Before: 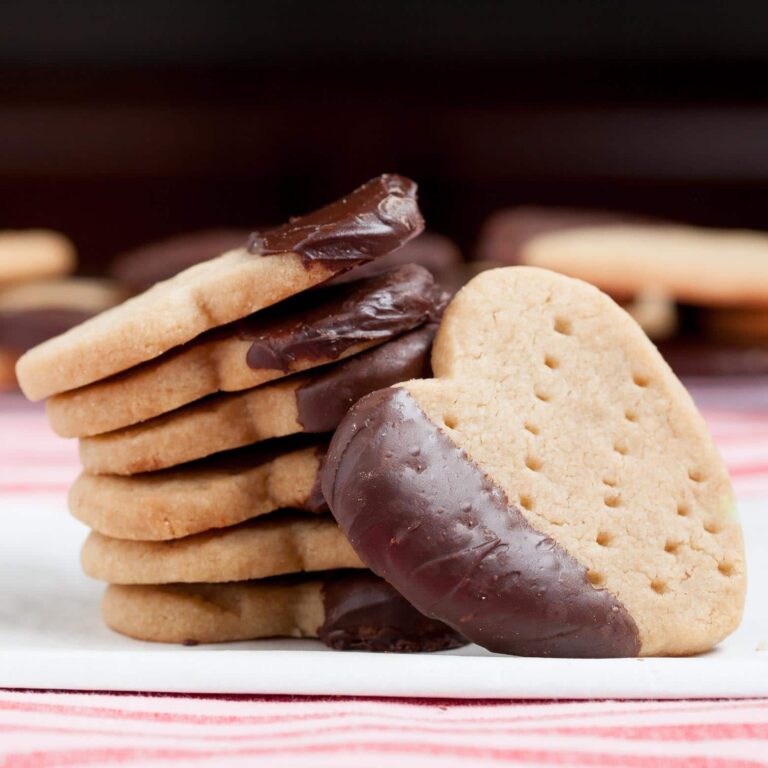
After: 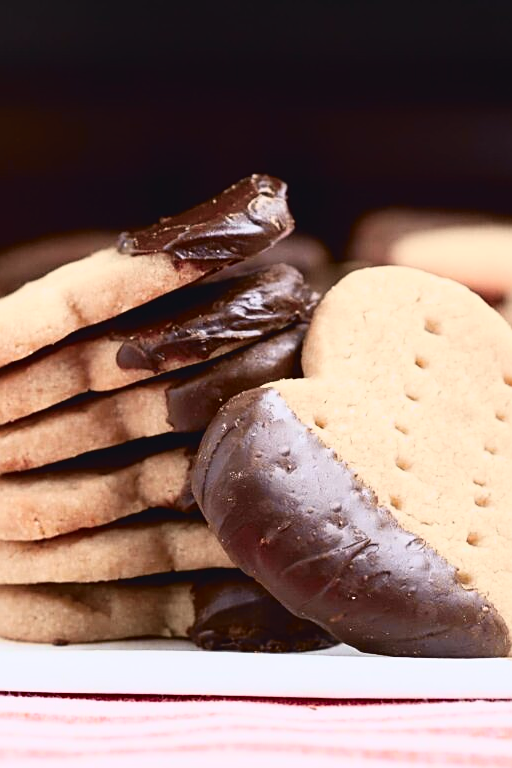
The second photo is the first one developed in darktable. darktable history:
crop: left 17.007%, right 16.205%
tone equalizer: edges refinement/feathering 500, mask exposure compensation -1.57 EV, preserve details no
tone curve: curves: ch0 [(0, 0.039) (0.104, 0.094) (0.285, 0.301) (0.673, 0.796) (0.845, 0.932) (0.994, 0.971)]; ch1 [(0, 0) (0.356, 0.385) (0.424, 0.405) (0.498, 0.502) (0.586, 0.57) (0.657, 0.642) (1, 1)]; ch2 [(0, 0) (0.424, 0.438) (0.46, 0.453) (0.515, 0.505) (0.557, 0.57) (0.612, 0.583) (0.722, 0.67) (1, 1)], color space Lab, independent channels, preserve colors none
sharpen: on, module defaults
contrast brightness saturation: contrast 0.042, saturation 0.16
